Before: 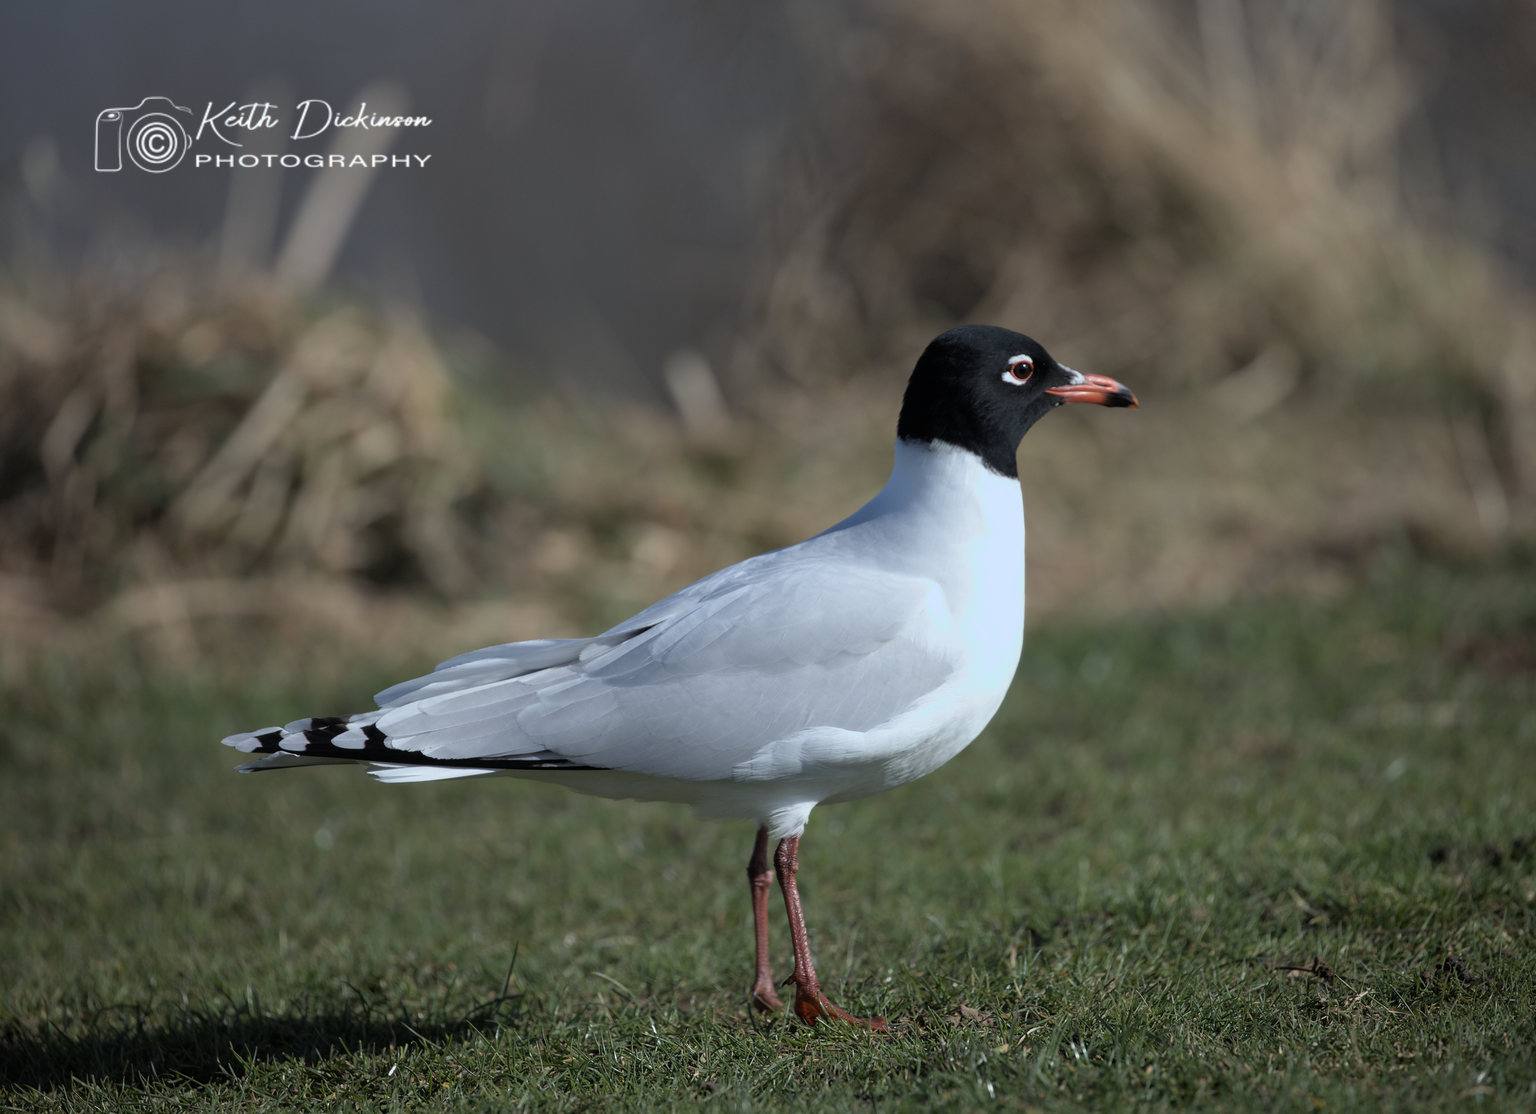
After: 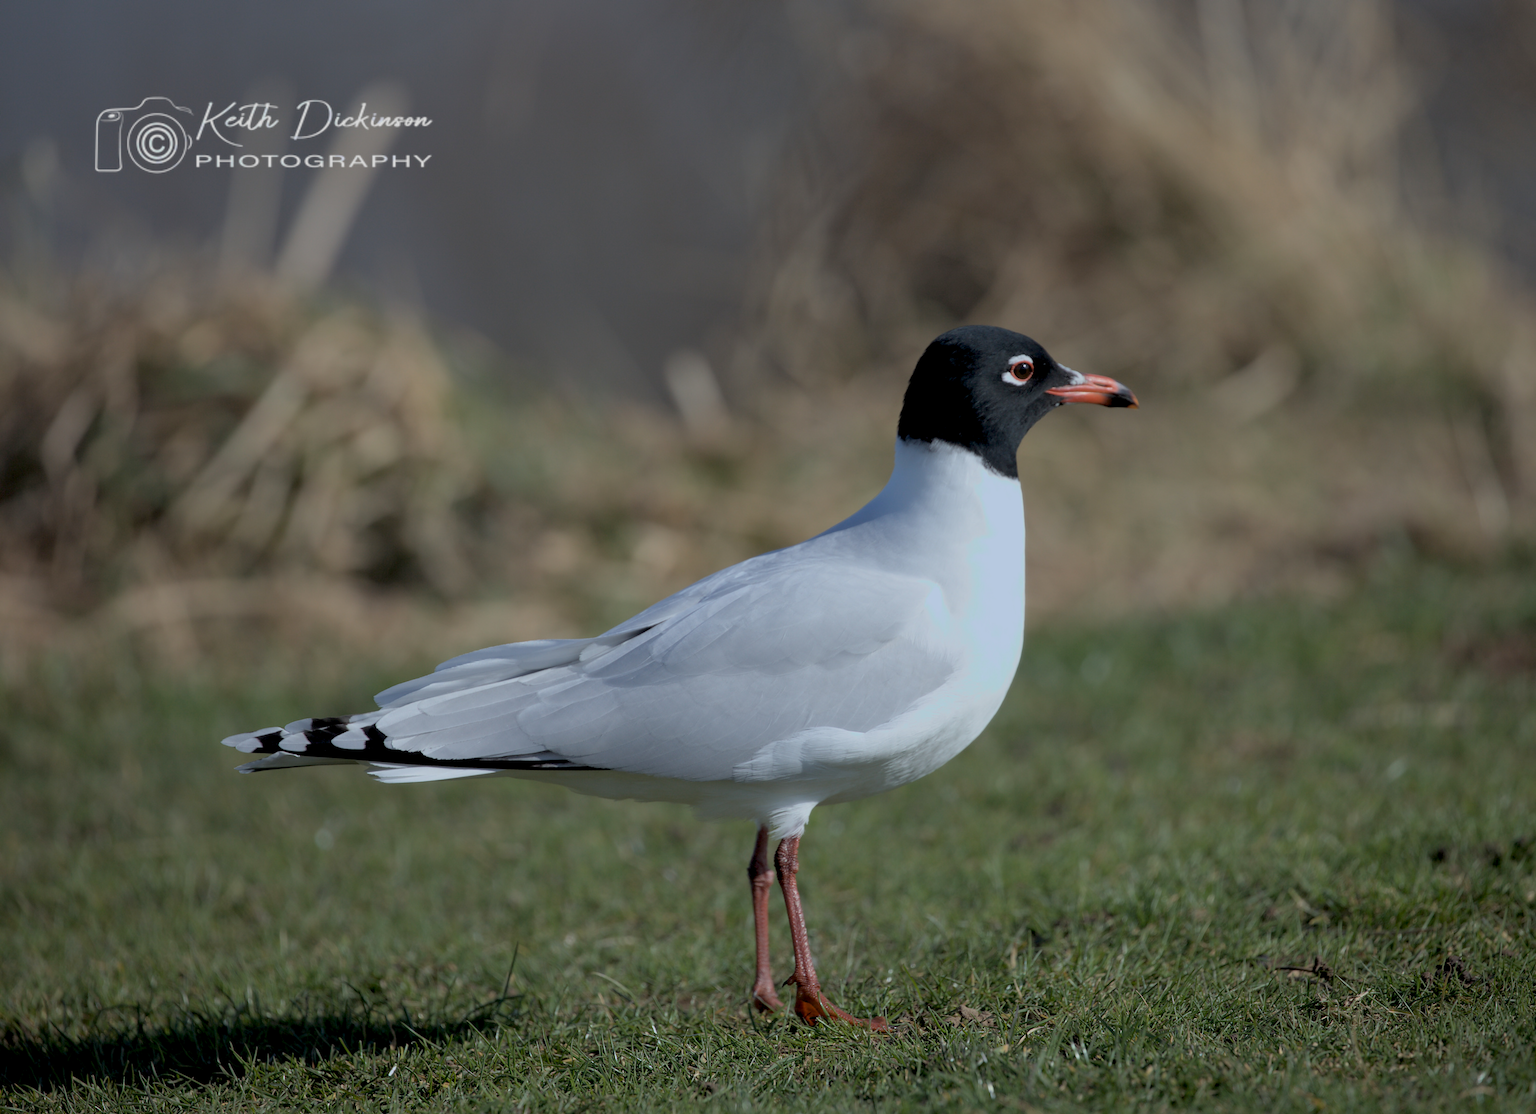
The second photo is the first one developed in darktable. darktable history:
color balance rgb: global offset › luminance -0.501%, linear chroma grading › global chroma 0.754%, perceptual saturation grading › global saturation 0.523%, contrast -19.944%
